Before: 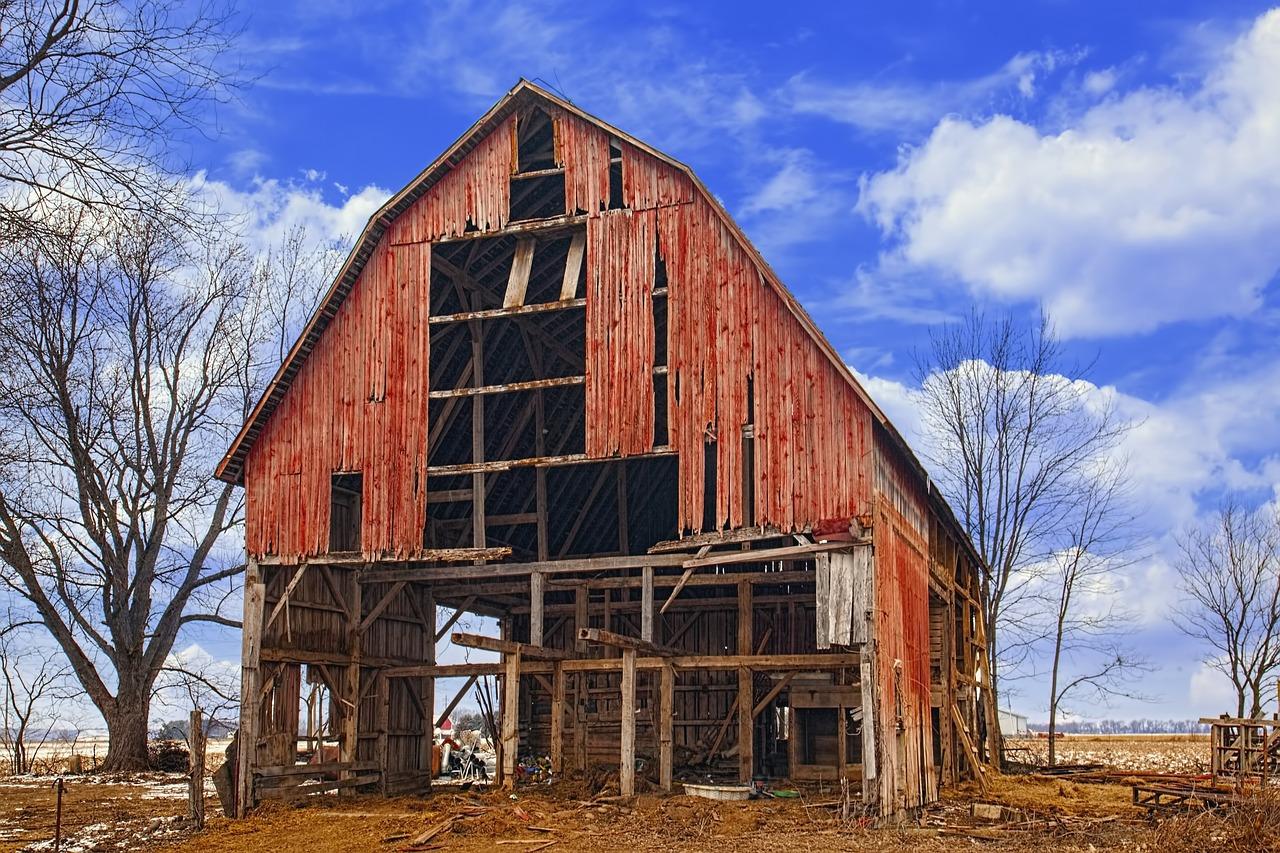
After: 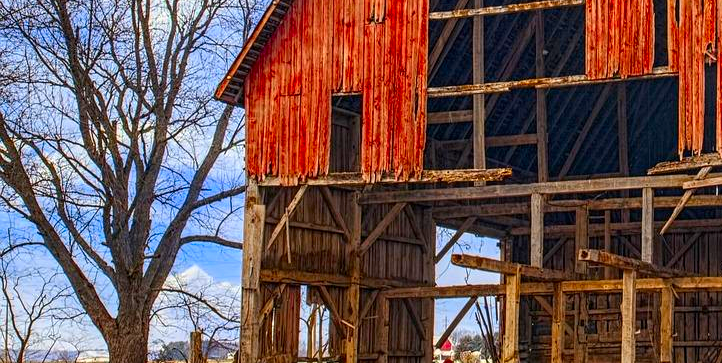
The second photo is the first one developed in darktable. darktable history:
color contrast: green-magenta contrast 1.55, blue-yellow contrast 1.83
crop: top 44.483%, right 43.593%, bottom 12.892%
local contrast: on, module defaults
